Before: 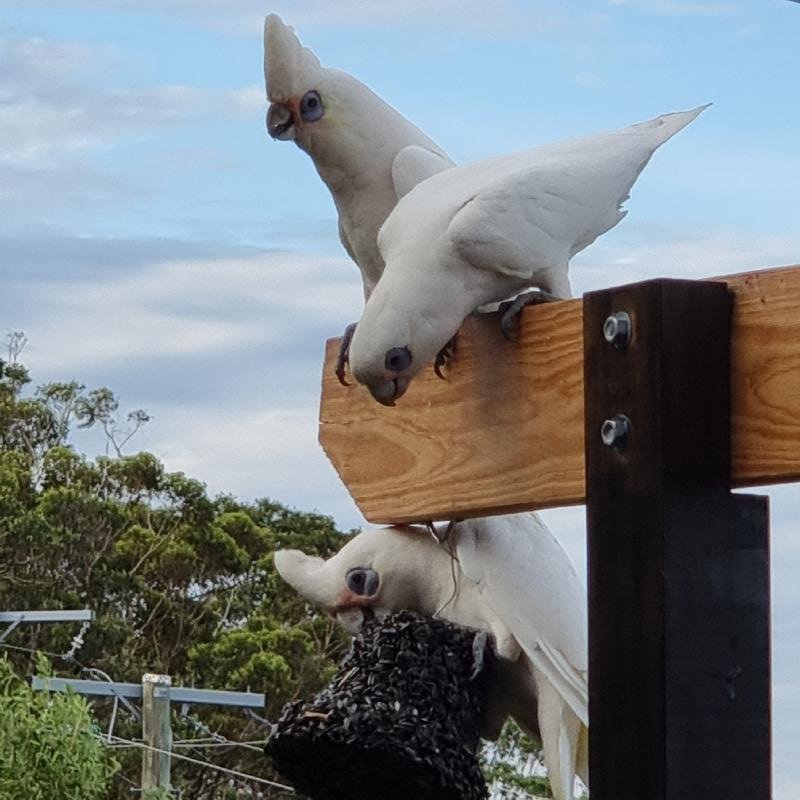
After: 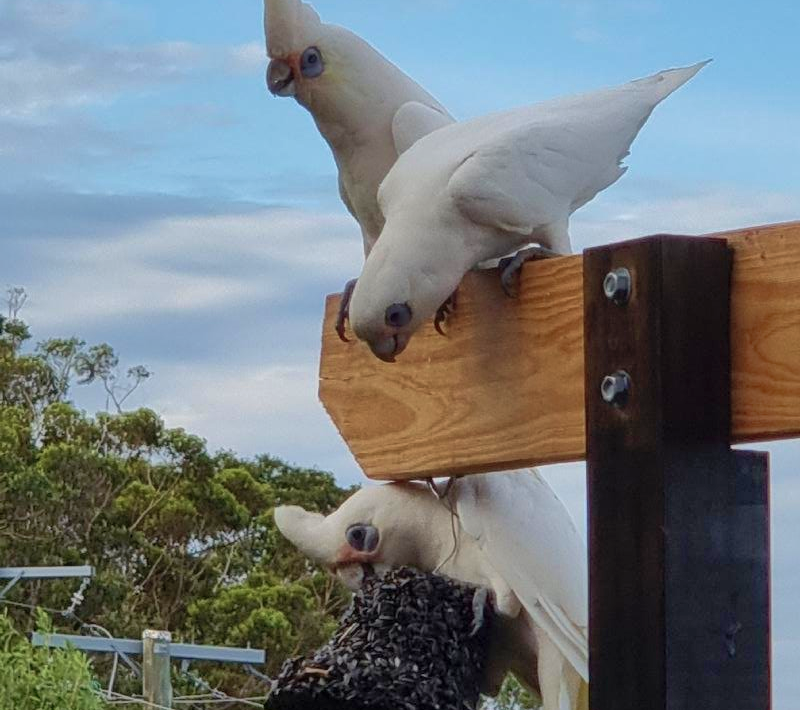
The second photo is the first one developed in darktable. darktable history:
crop and rotate: top 5.609%, bottom 5.609%
velvia: on, module defaults
shadows and highlights: on, module defaults
